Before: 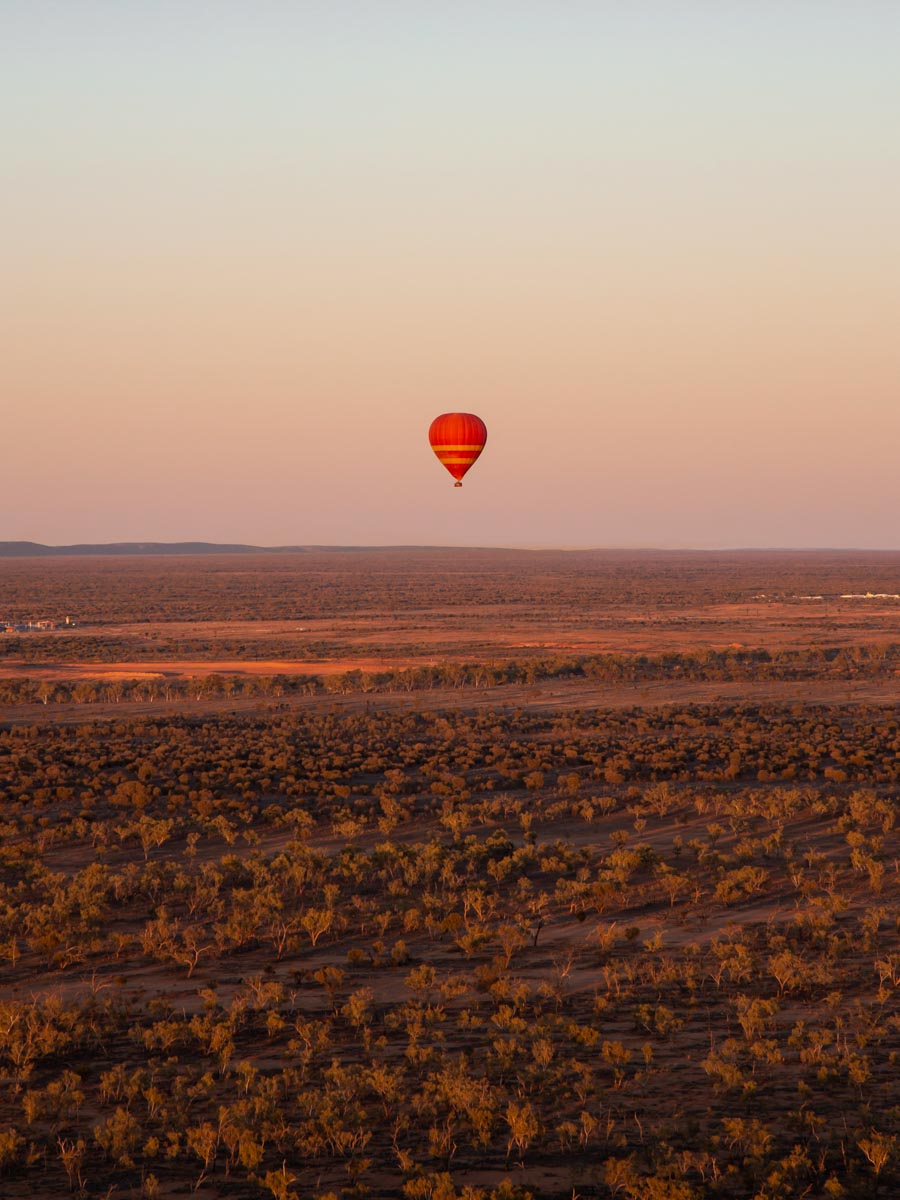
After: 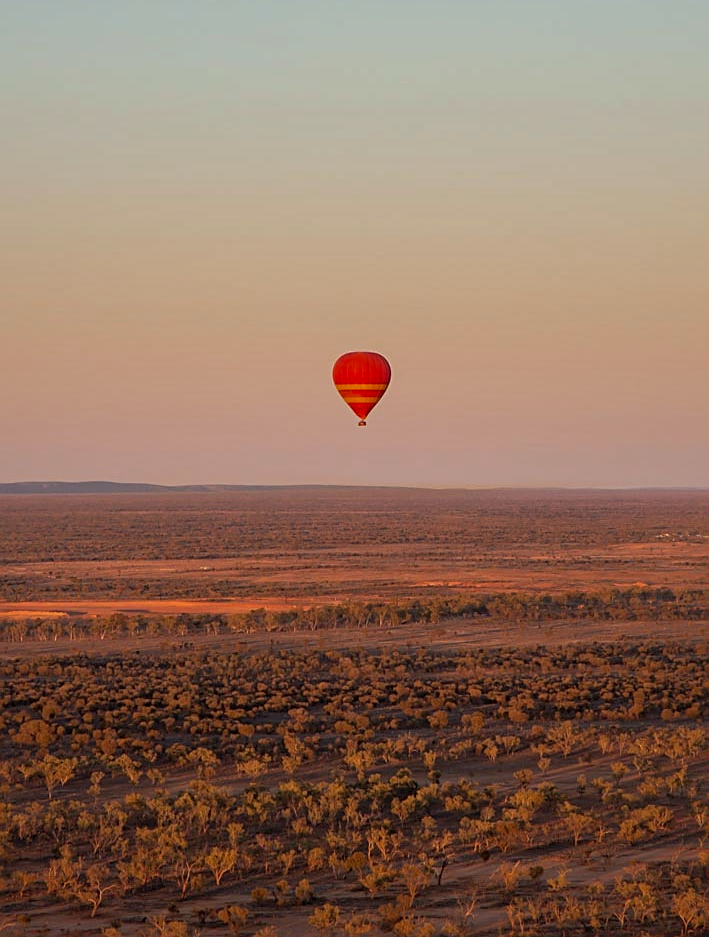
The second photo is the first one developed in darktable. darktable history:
shadows and highlights: shadows 40, highlights -60
crop and rotate: left 10.77%, top 5.1%, right 10.41%, bottom 16.76%
sharpen: on, module defaults
white balance: red 0.978, blue 0.999
